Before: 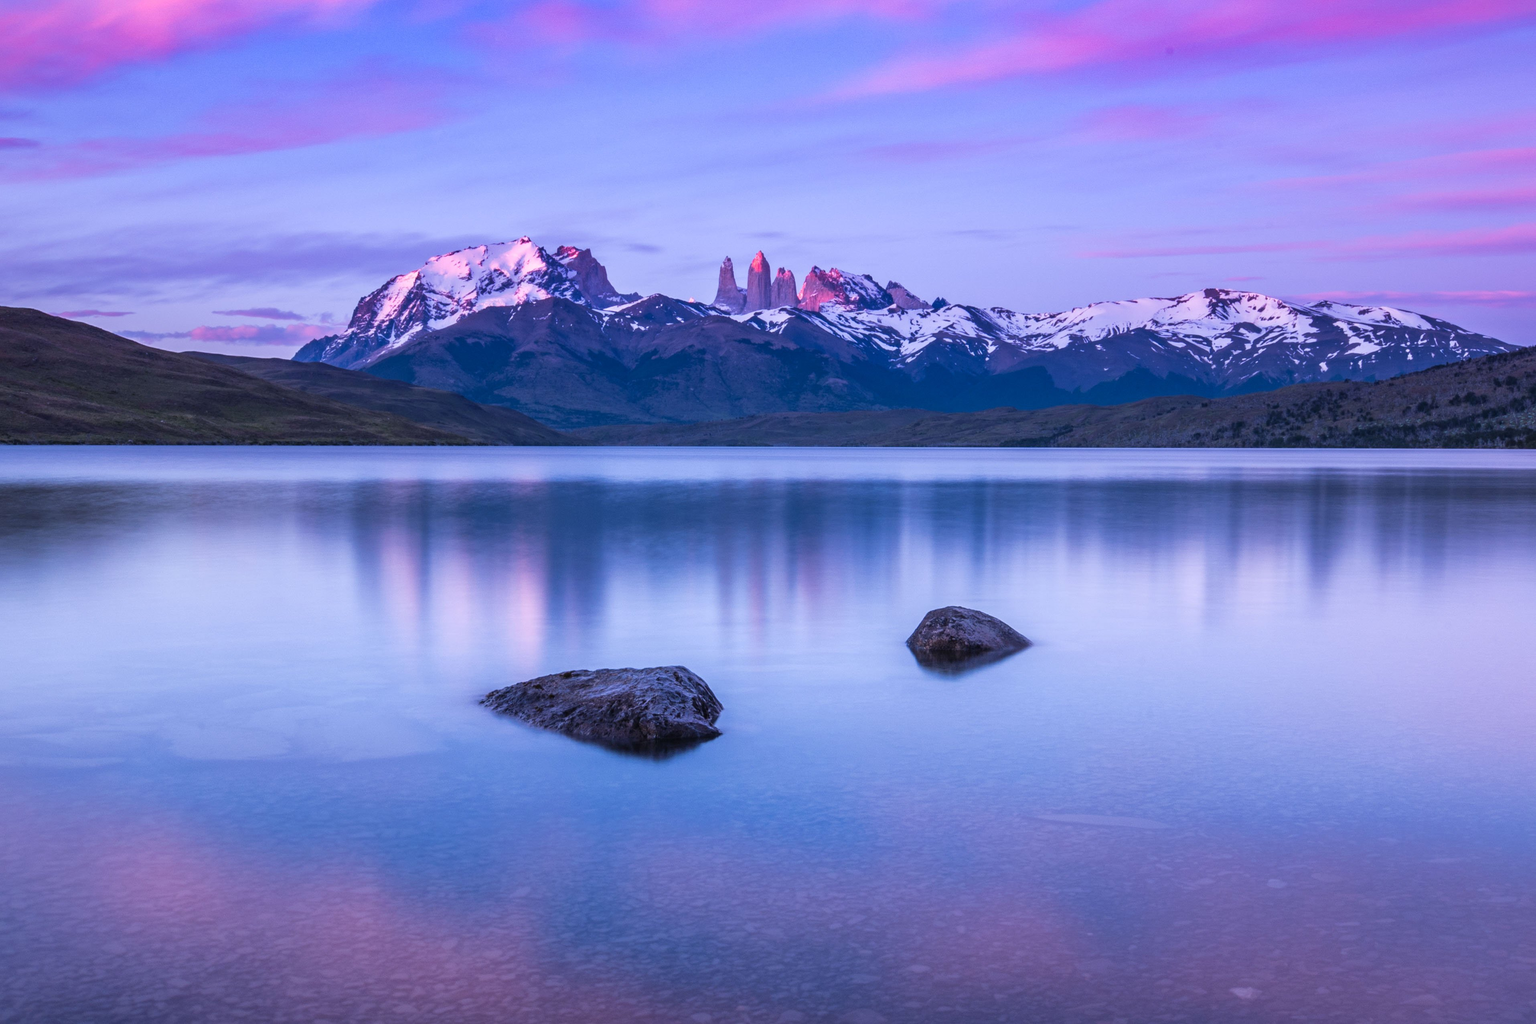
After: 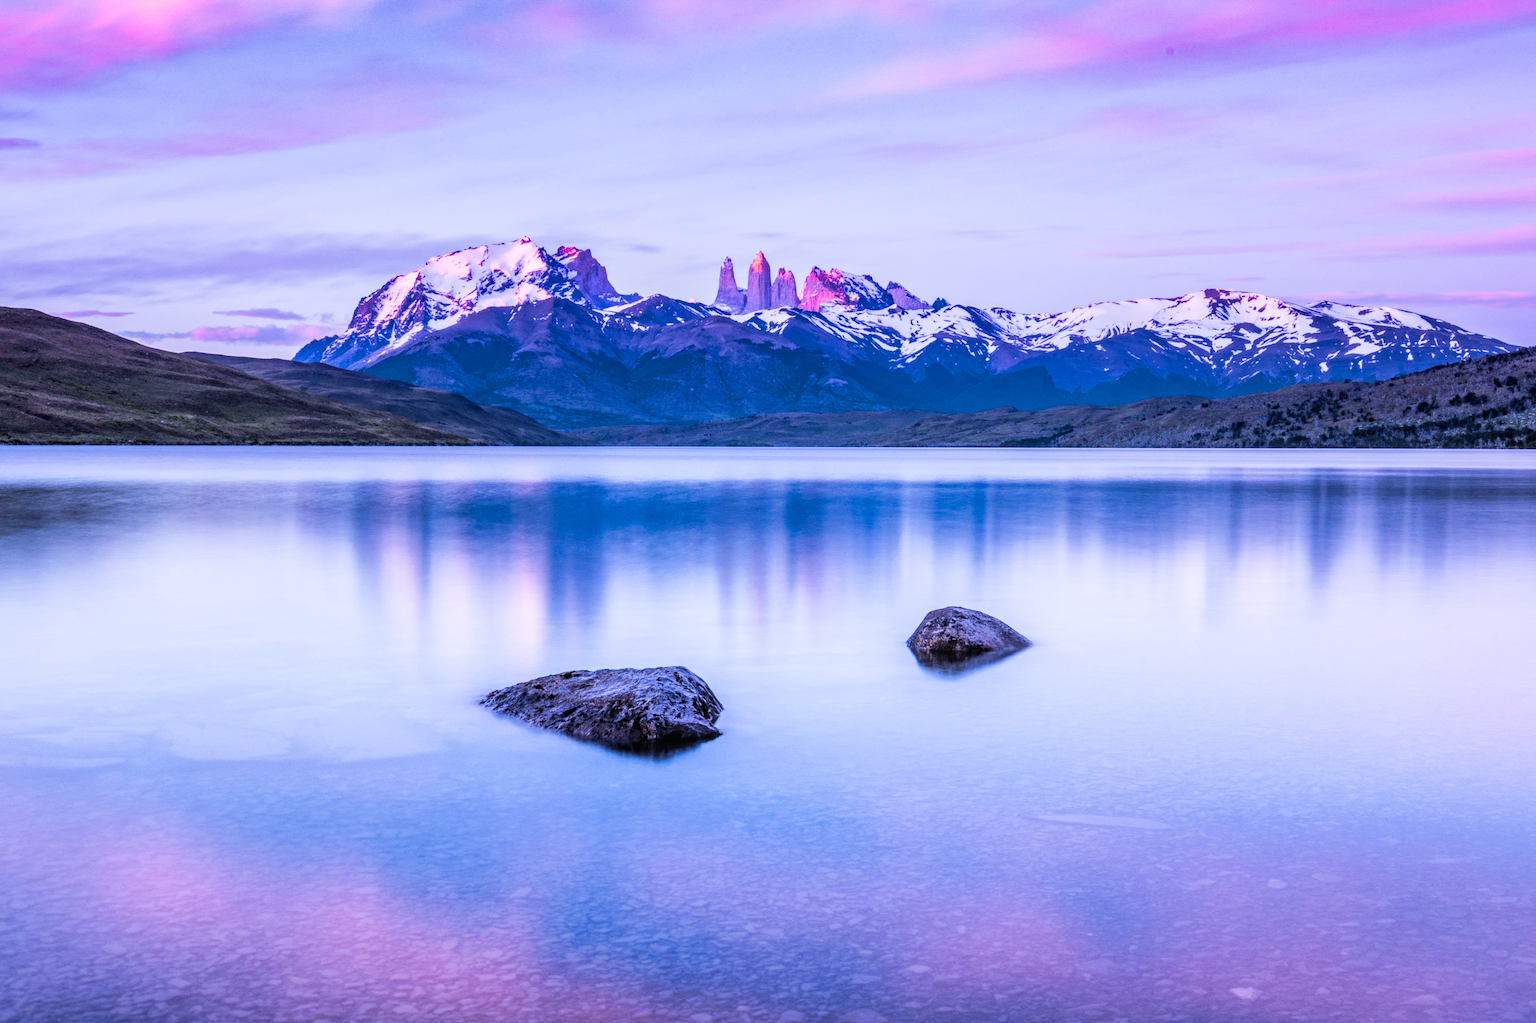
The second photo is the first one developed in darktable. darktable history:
local contrast: on, module defaults
color balance rgb: perceptual saturation grading › global saturation 20%, global vibrance 20%
filmic rgb: black relative exposure -5 EV, hardness 2.88, contrast 1.3, highlights saturation mix -30%
exposure: black level correction 0, exposure 1.1 EV, compensate highlight preservation false
